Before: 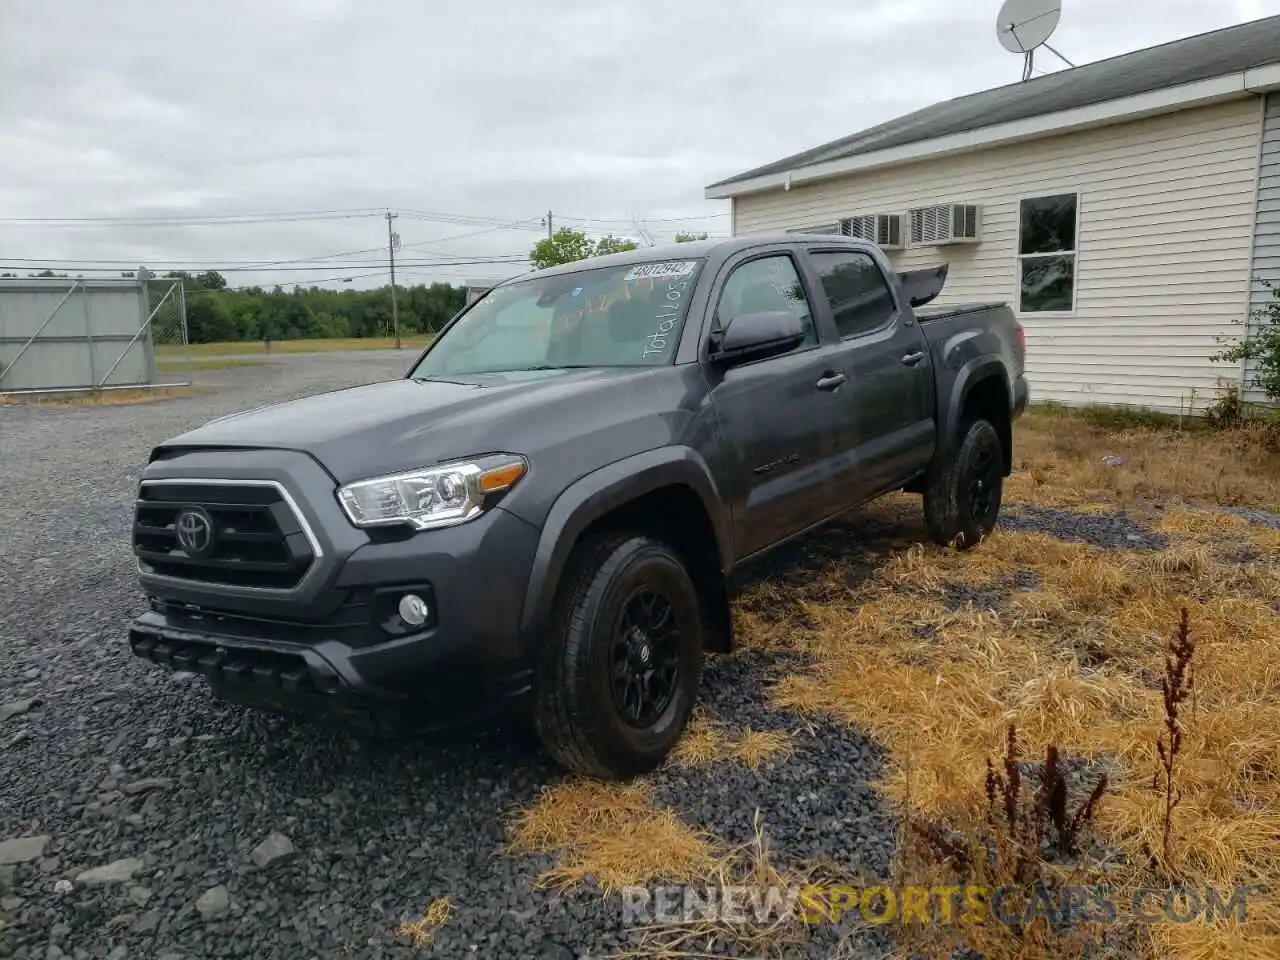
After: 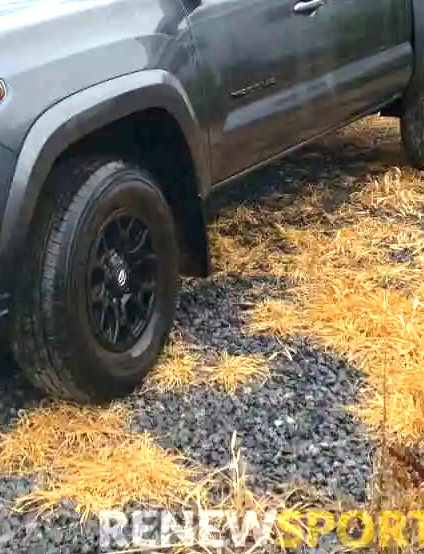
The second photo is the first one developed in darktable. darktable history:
crop: left 40.878%, top 39.176%, right 25.993%, bottom 3.081%
exposure: black level correction 0, exposure 1.6 EV, compensate exposure bias true, compensate highlight preservation false
